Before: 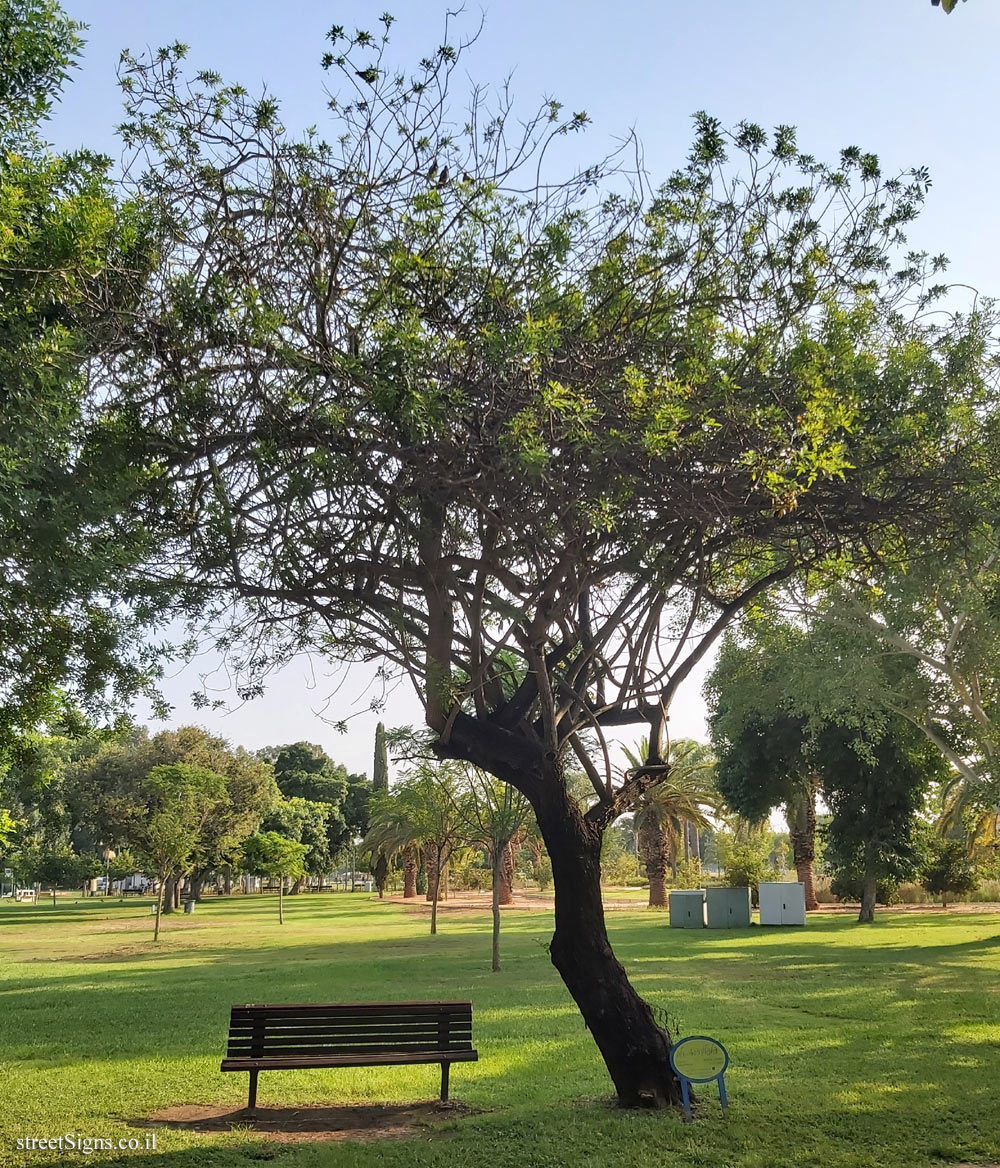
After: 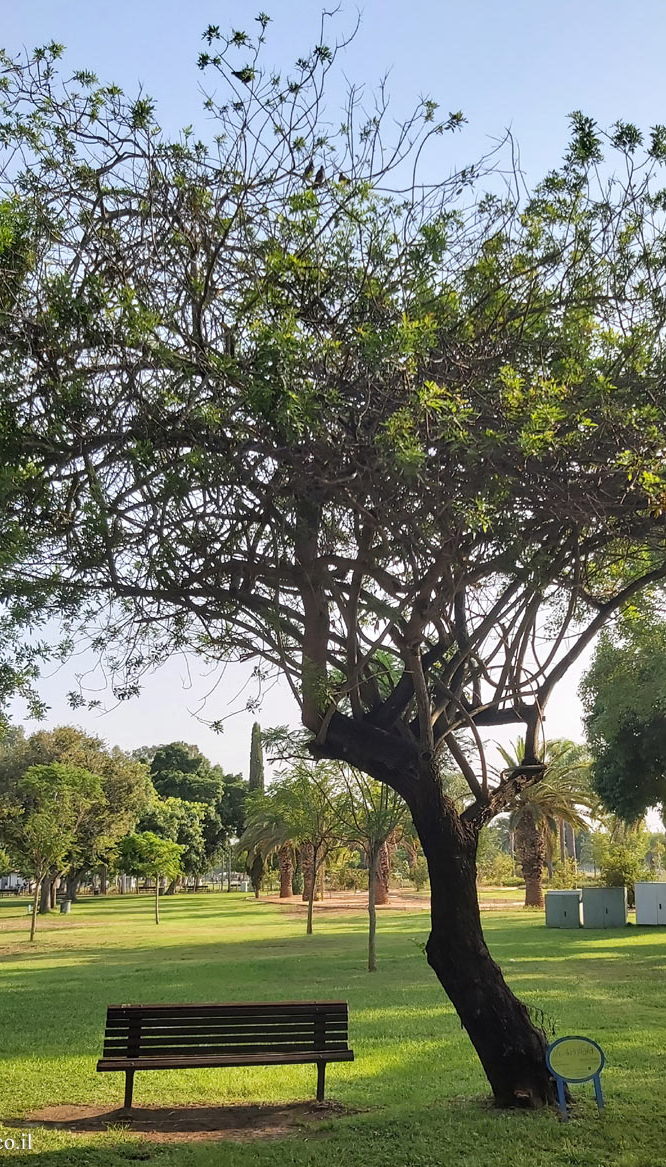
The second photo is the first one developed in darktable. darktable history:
crop and rotate: left 12.465%, right 20.935%
